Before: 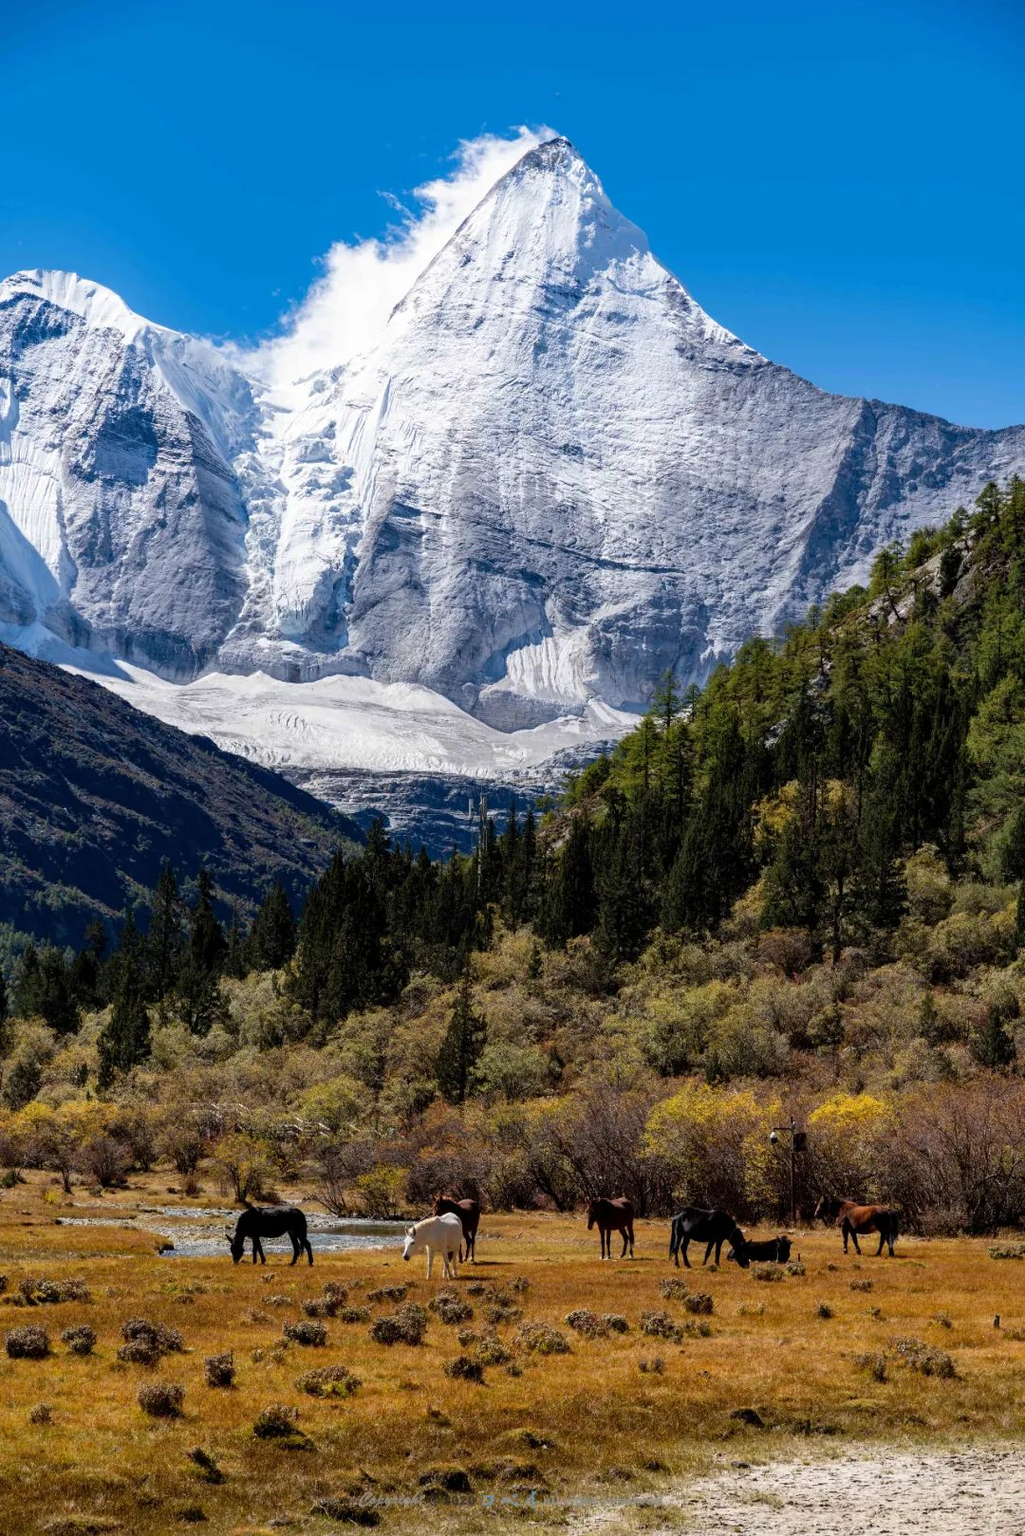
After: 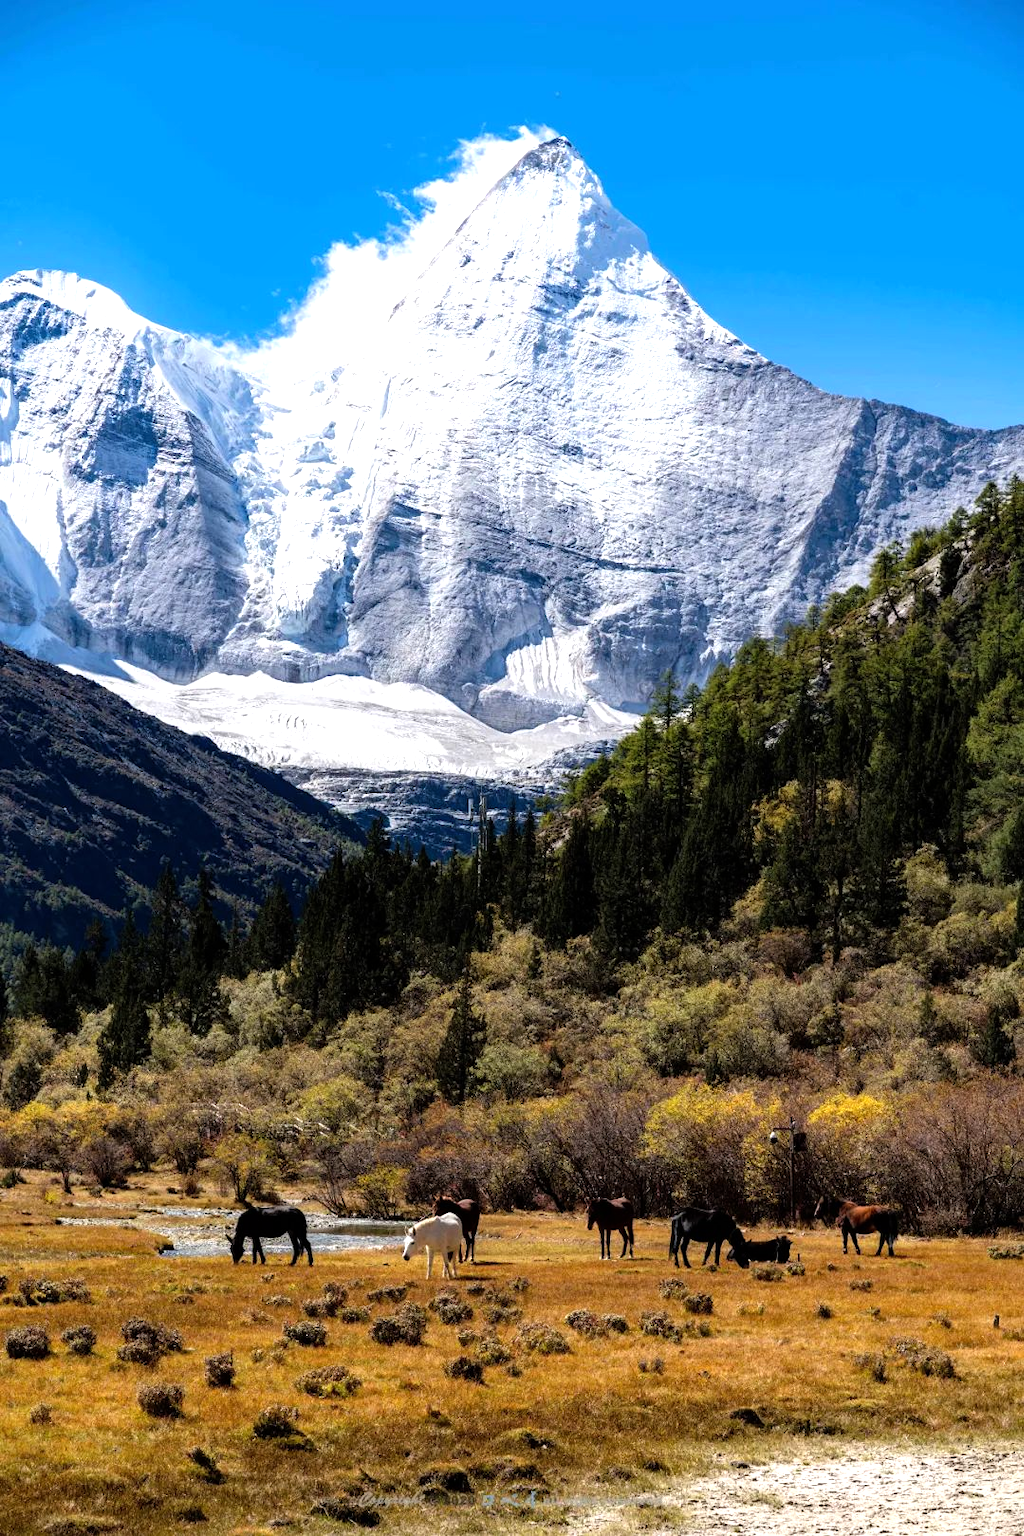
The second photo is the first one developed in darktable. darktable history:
tone equalizer: -8 EV -0.761 EV, -7 EV -0.674 EV, -6 EV -0.616 EV, -5 EV -0.383 EV, -3 EV 0.391 EV, -2 EV 0.6 EV, -1 EV 0.675 EV, +0 EV 0.728 EV, mask exposure compensation -0.494 EV
